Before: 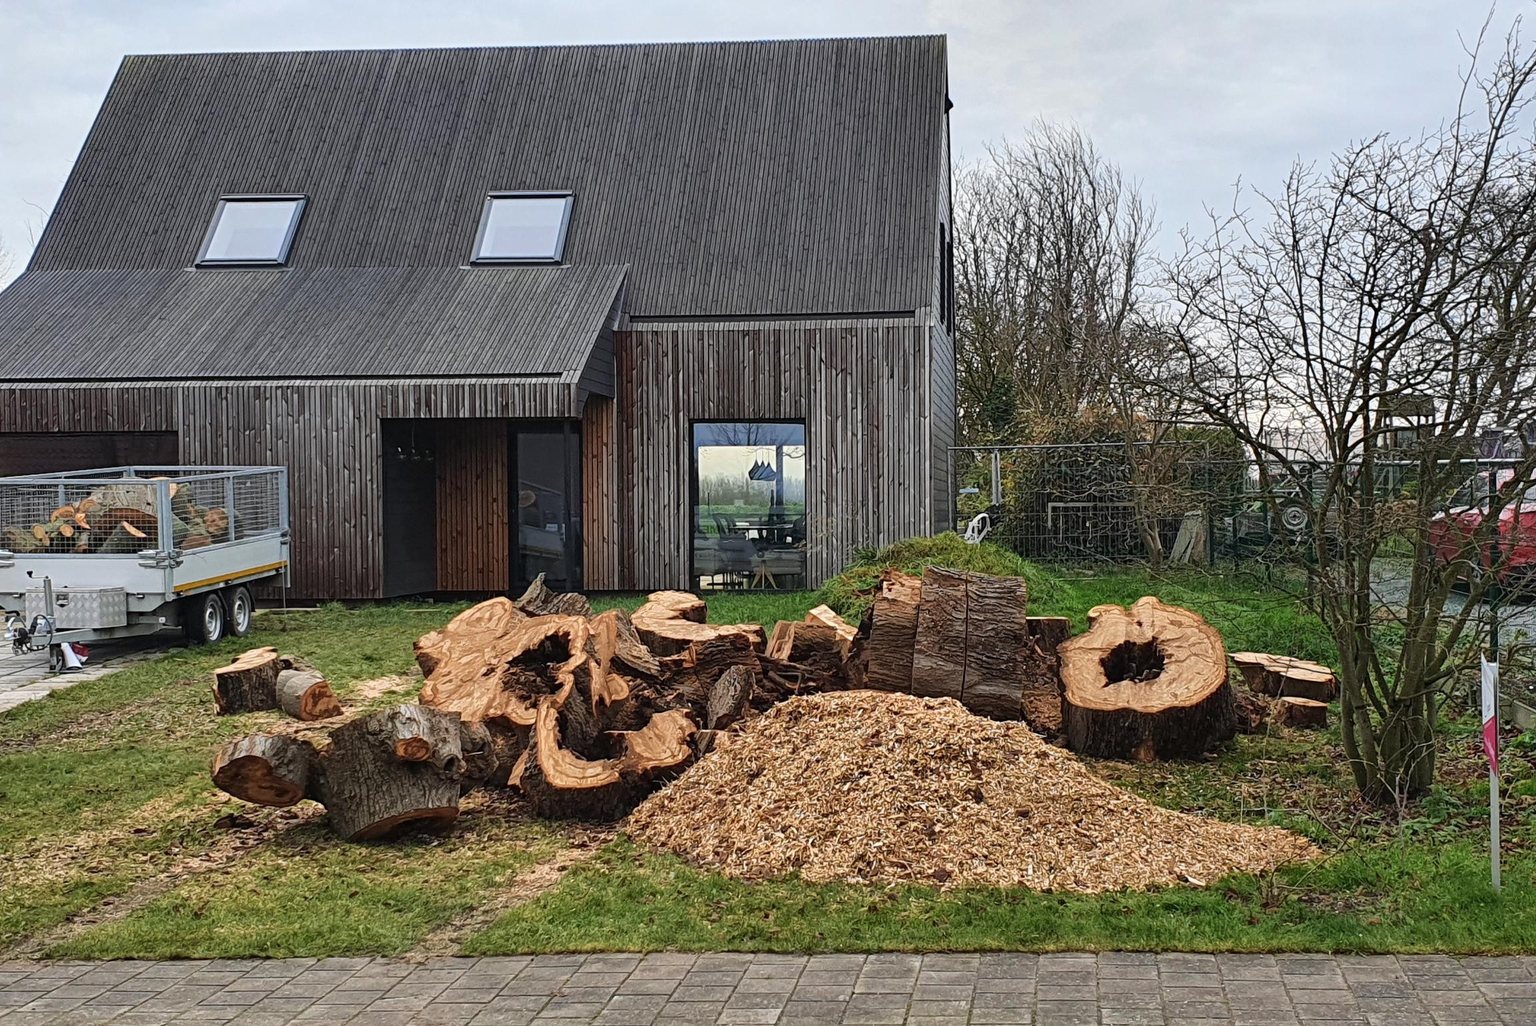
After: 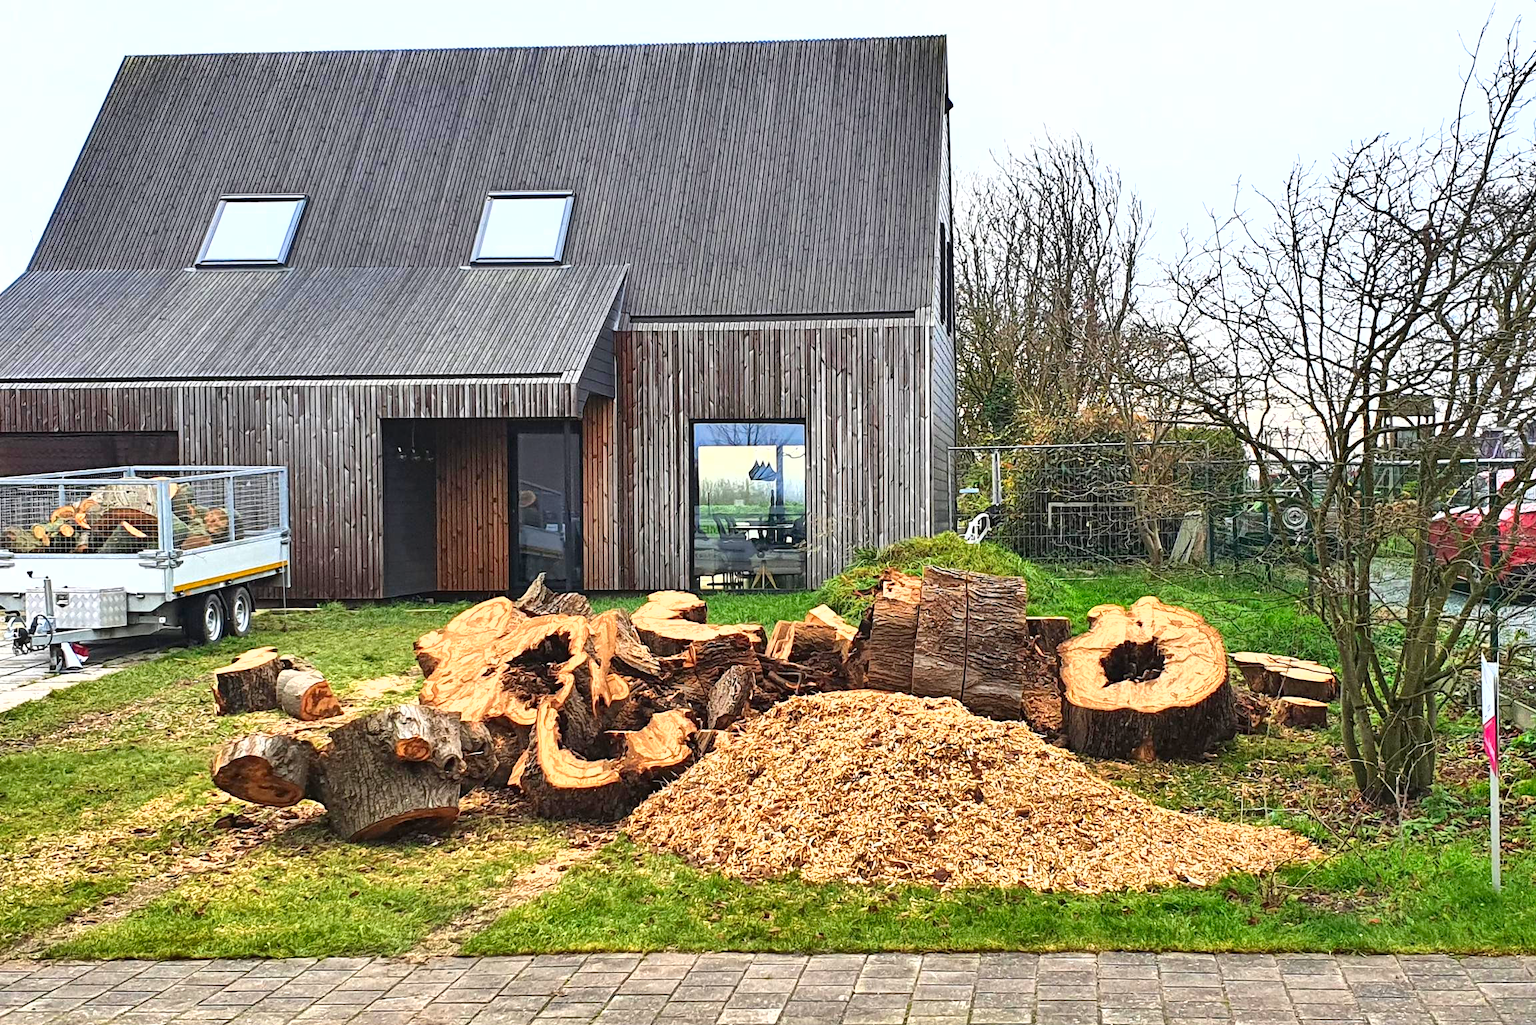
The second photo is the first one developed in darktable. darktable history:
shadows and highlights: soften with gaussian
exposure: exposure 1.092 EV, compensate highlight preservation false
color correction: highlights b* -0.035, saturation 1.26
